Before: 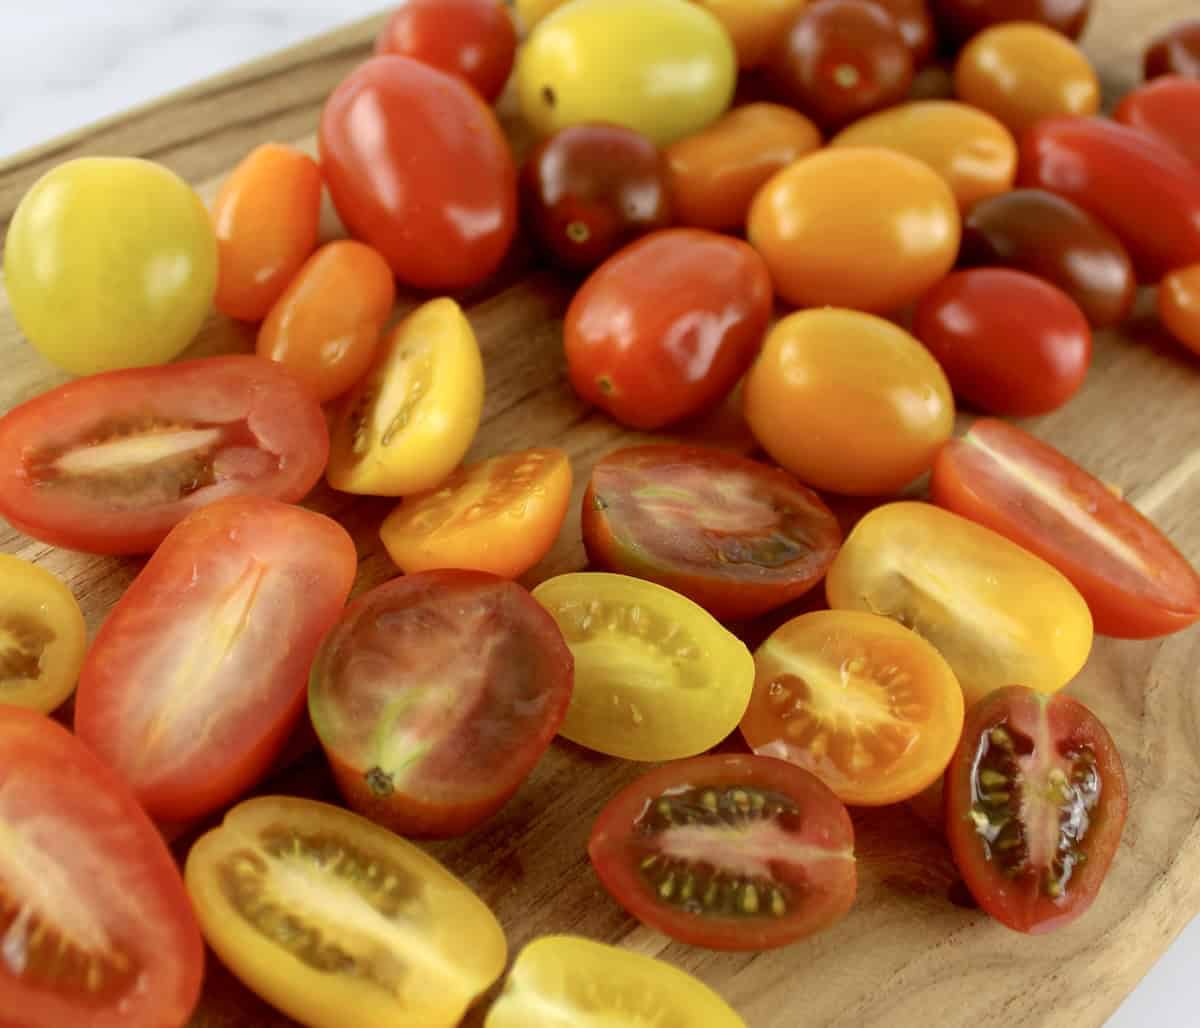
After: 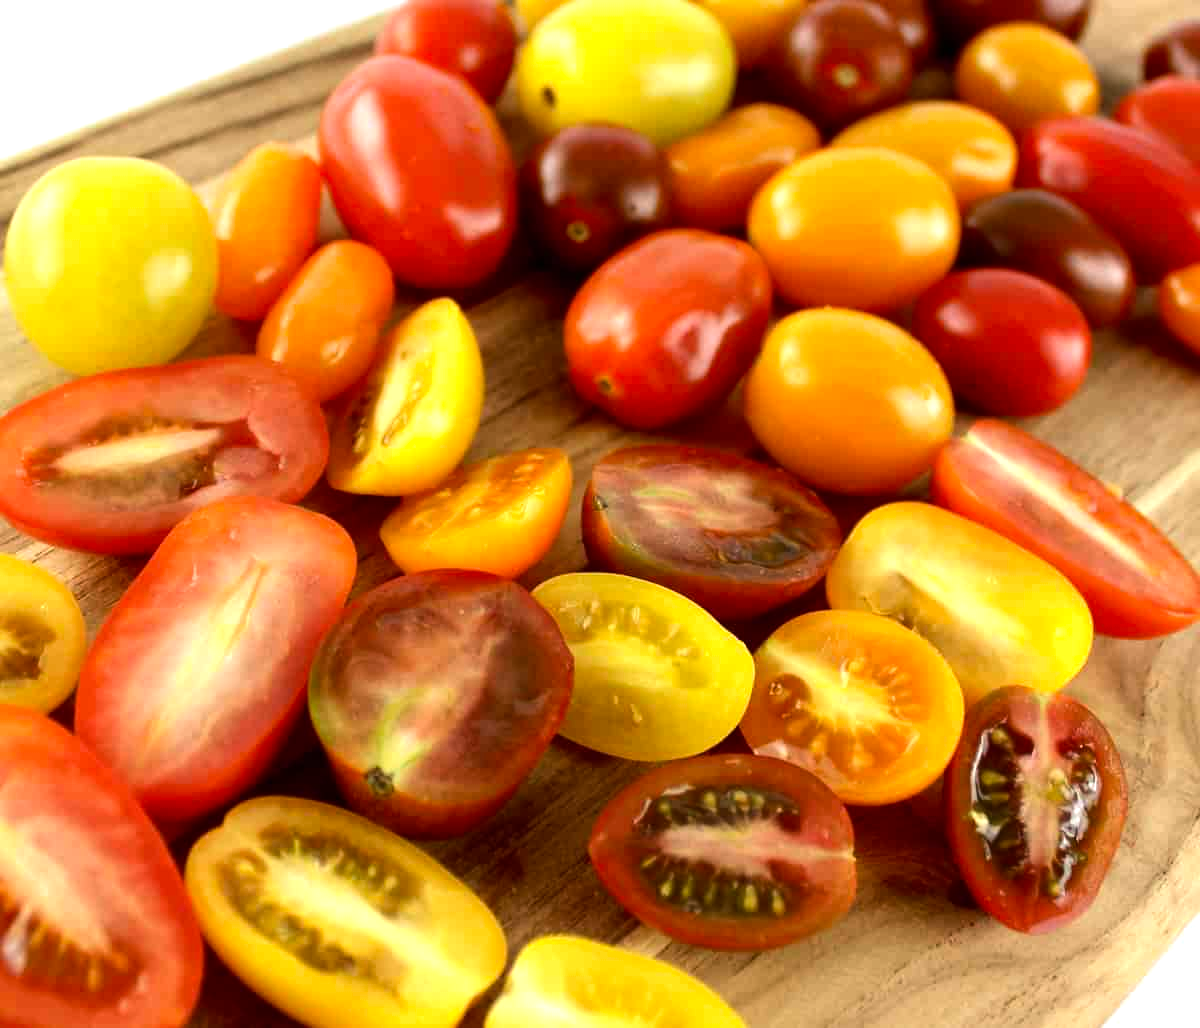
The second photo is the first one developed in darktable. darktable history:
tone equalizer: -8 EV -0.764 EV, -7 EV -0.713 EV, -6 EV -0.606 EV, -5 EV -0.384 EV, -3 EV 0.375 EV, -2 EV 0.6 EV, -1 EV 0.7 EV, +0 EV 0.778 EV, edges refinement/feathering 500, mask exposure compensation -1.57 EV, preserve details no
